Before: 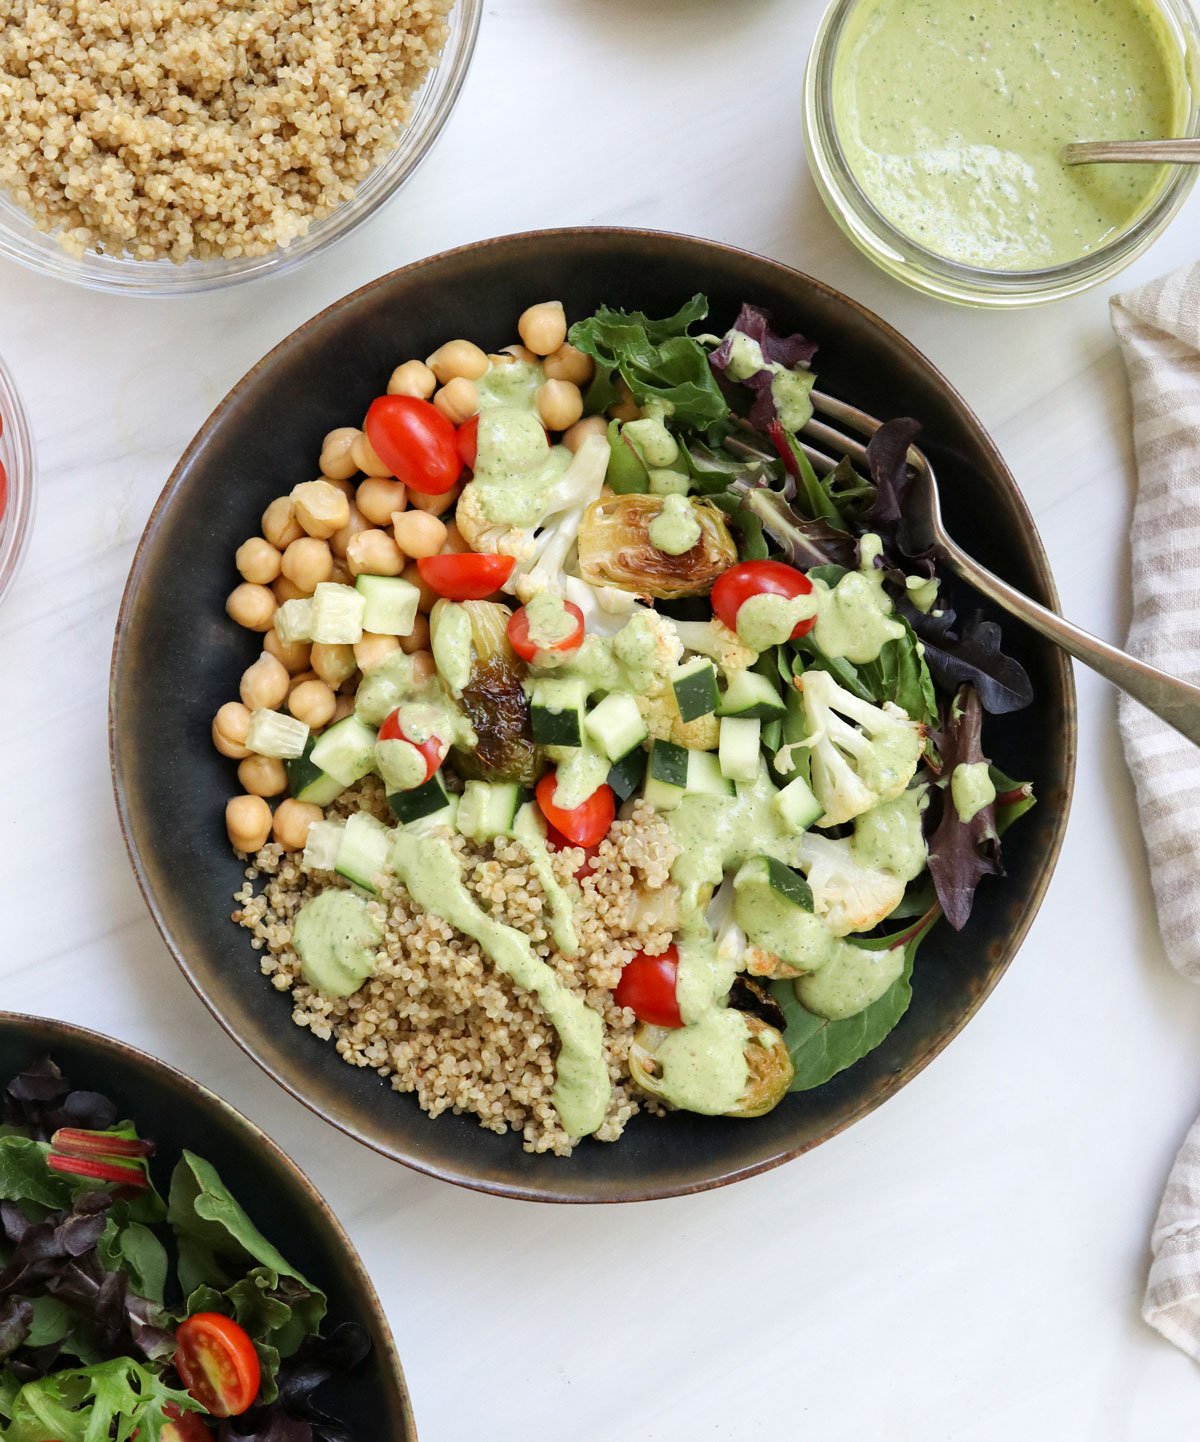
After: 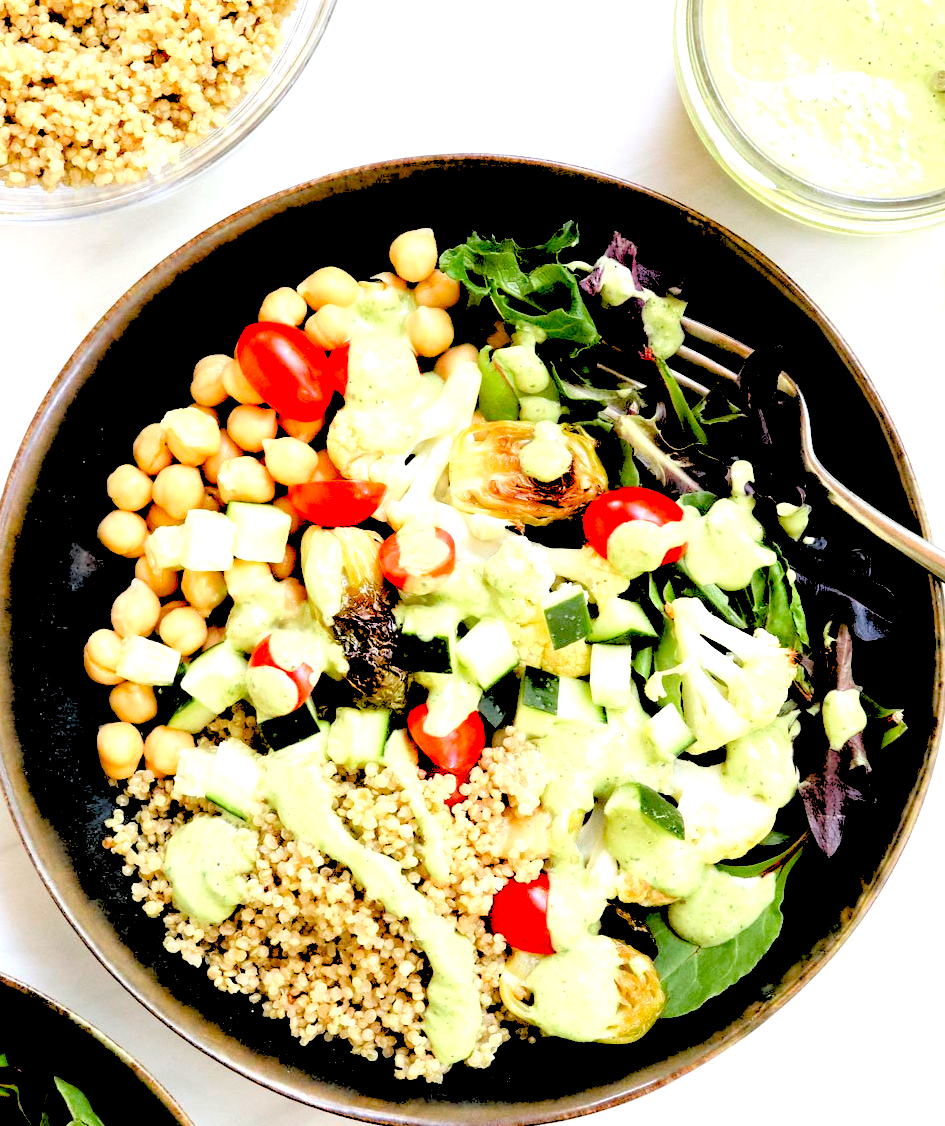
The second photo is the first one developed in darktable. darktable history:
exposure: black level correction 0.035, exposure 0.9 EV, compensate highlight preservation false
rgb levels: levels [[0.027, 0.429, 0.996], [0, 0.5, 1], [0, 0.5, 1]]
crop and rotate: left 10.77%, top 5.1%, right 10.41%, bottom 16.76%
